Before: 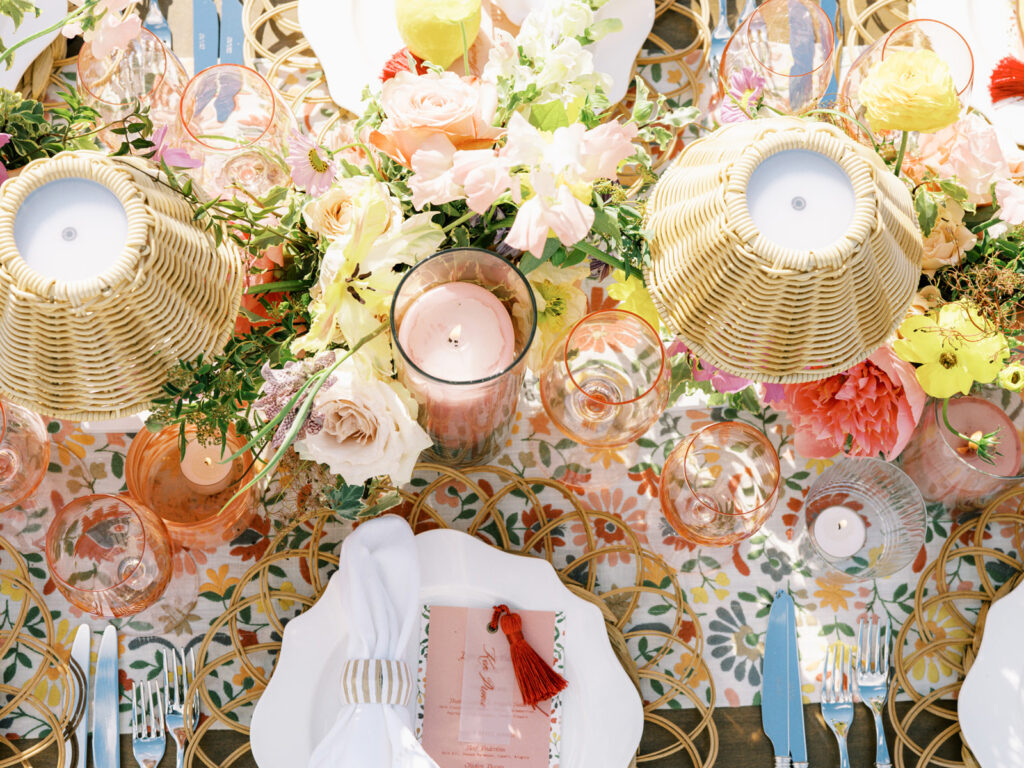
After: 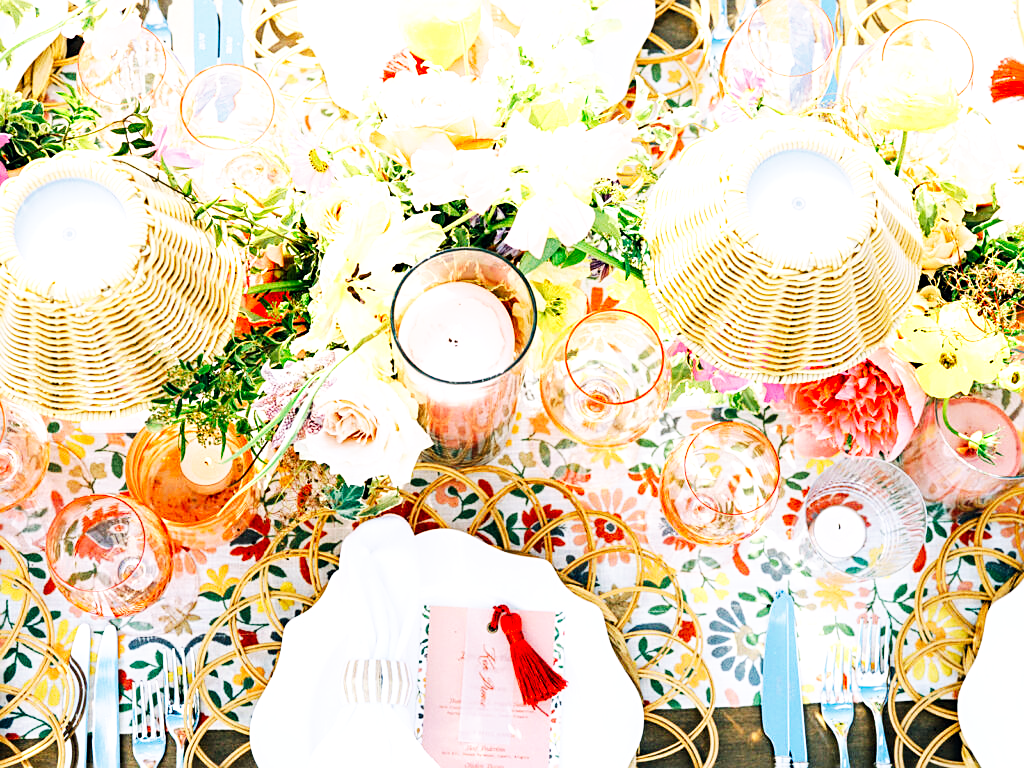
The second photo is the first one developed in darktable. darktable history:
base curve: curves: ch0 [(0, 0) (0.007, 0.004) (0.027, 0.03) (0.046, 0.07) (0.207, 0.54) (0.442, 0.872) (0.673, 0.972) (1, 1)], preserve colors none
local contrast: highlights 100%, shadows 100%, detail 120%, midtone range 0.2
color calibration: illuminant custom, x 0.368, y 0.373, temperature 4330.32 K
color balance rgb: shadows lift › hue 87.51°, highlights gain › chroma 1.62%, highlights gain › hue 55.1°, global offset › chroma 0.06%, global offset › hue 253.66°, linear chroma grading › global chroma 0.5%
color zones: curves: ch0 [(0, 0.613) (0.01, 0.613) (0.245, 0.448) (0.498, 0.529) (0.642, 0.665) (0.879, 0.777) (0.99, 0.613)]; ch1 [(0, 0) (0.143, 0) (0.286, 0) (0.429, 0) (0.571, 0) (0.714, 0) (0.857, 0)], mix -121.96%
lens correction: correction method embedded metadata, crop 1, focal 40, aperture 4, distance 15.16, camera "ILCE-7M3", lens "FE 40mm F2.5 G"
sharpen: on, module defaults
